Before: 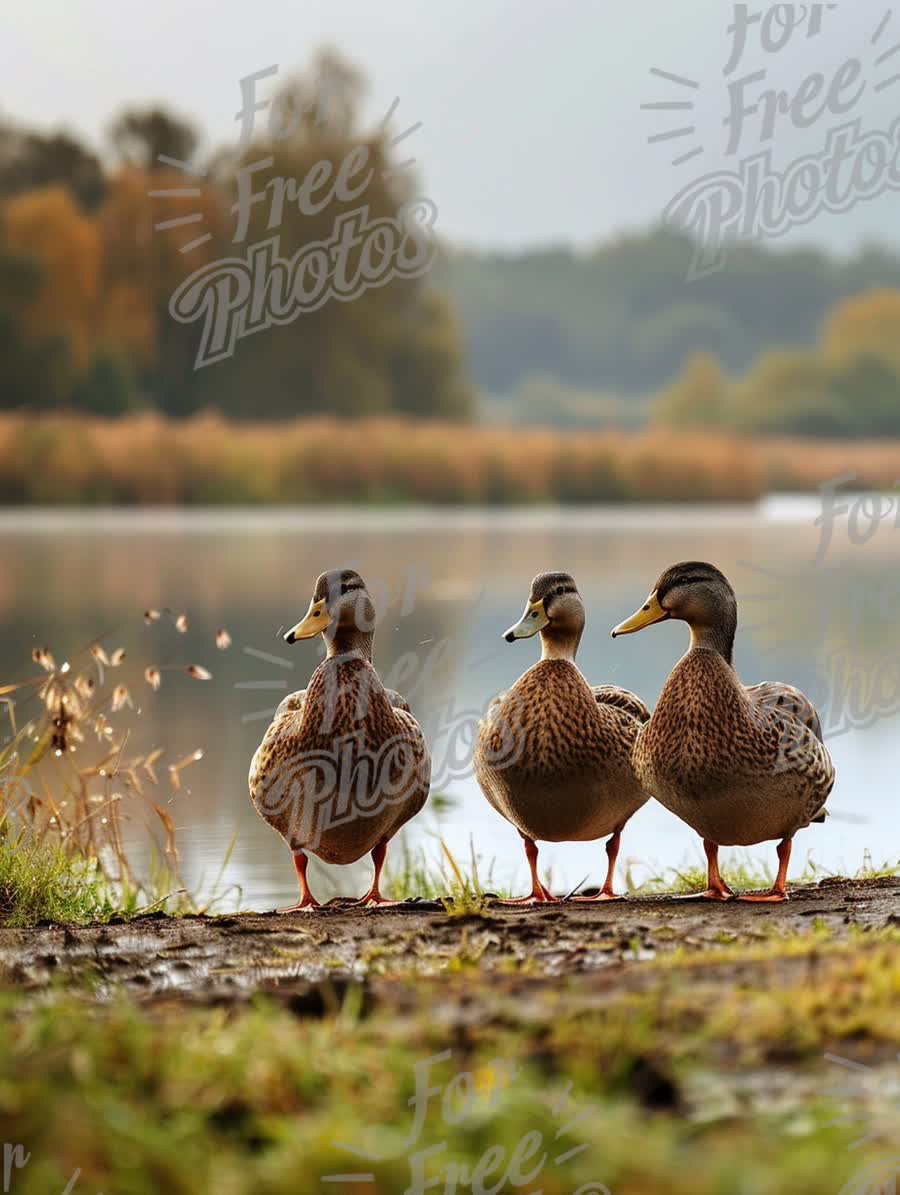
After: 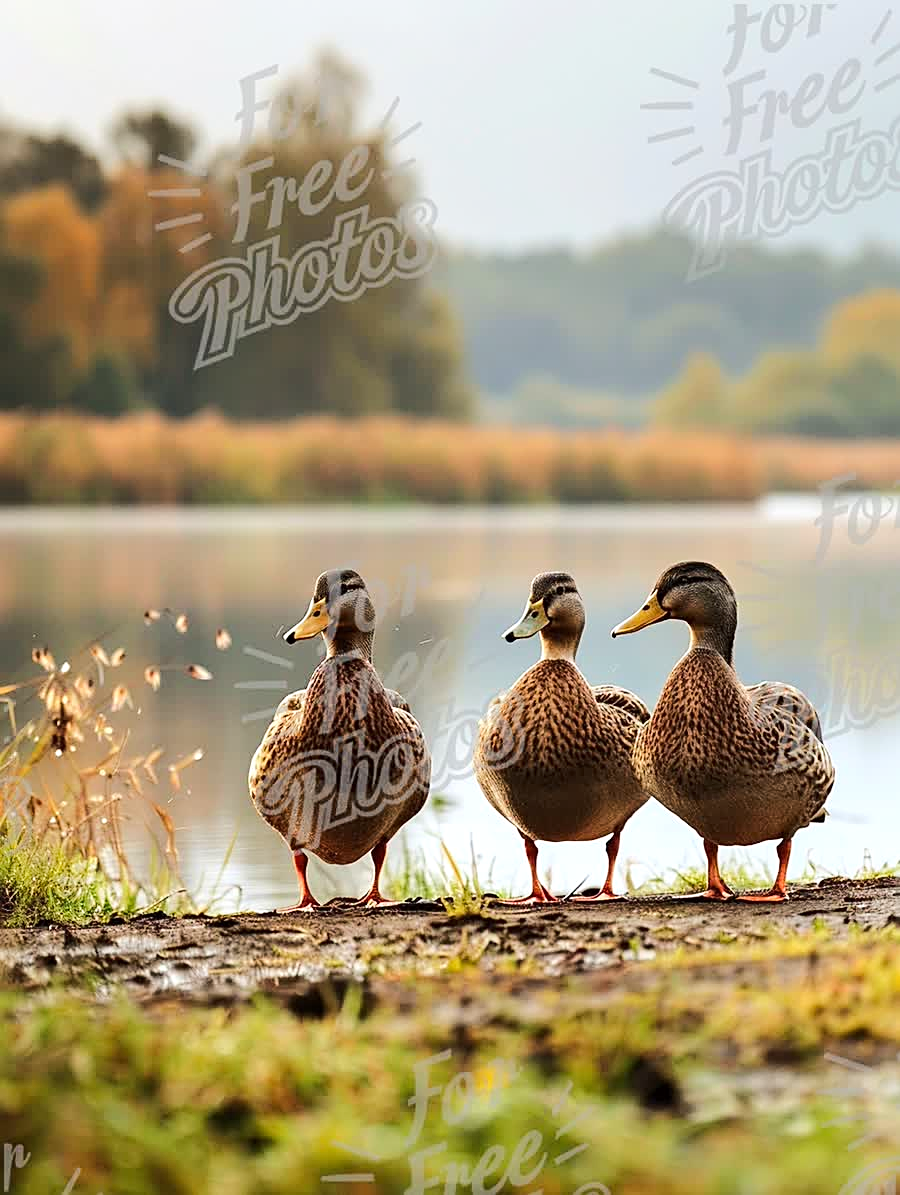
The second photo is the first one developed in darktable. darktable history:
tone curve: curves: ch0 [(0, 0) (0.239, 0.248) (0.508, 0.606) (0.828, 0.878) (1, 1)]; ch1 [(0, 0) (0.401, 0.42) (0.442, 0.47) (0.492, 0.498) (0.511, 0.516) (0.555, 0.586) (0.681, 0.739) (1, 1)]; ch2 [(0, 0) (0.411, 0.433) (0.5, 0.504) (0.545, 0.574) (1, 1)], color space Lab, linked channels, preserve colors none
exposure: exposure 0.203 EV, compensate highlight preservation false
sharpen: on, module defaults
